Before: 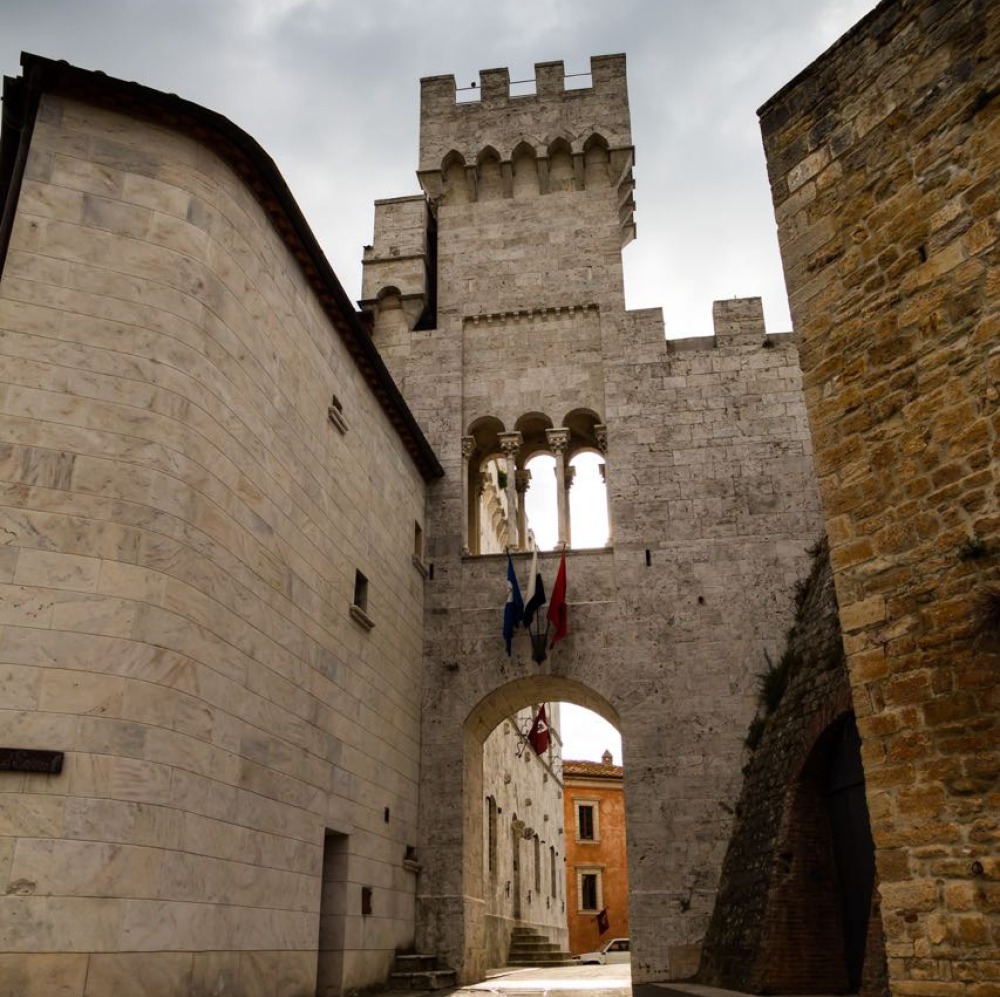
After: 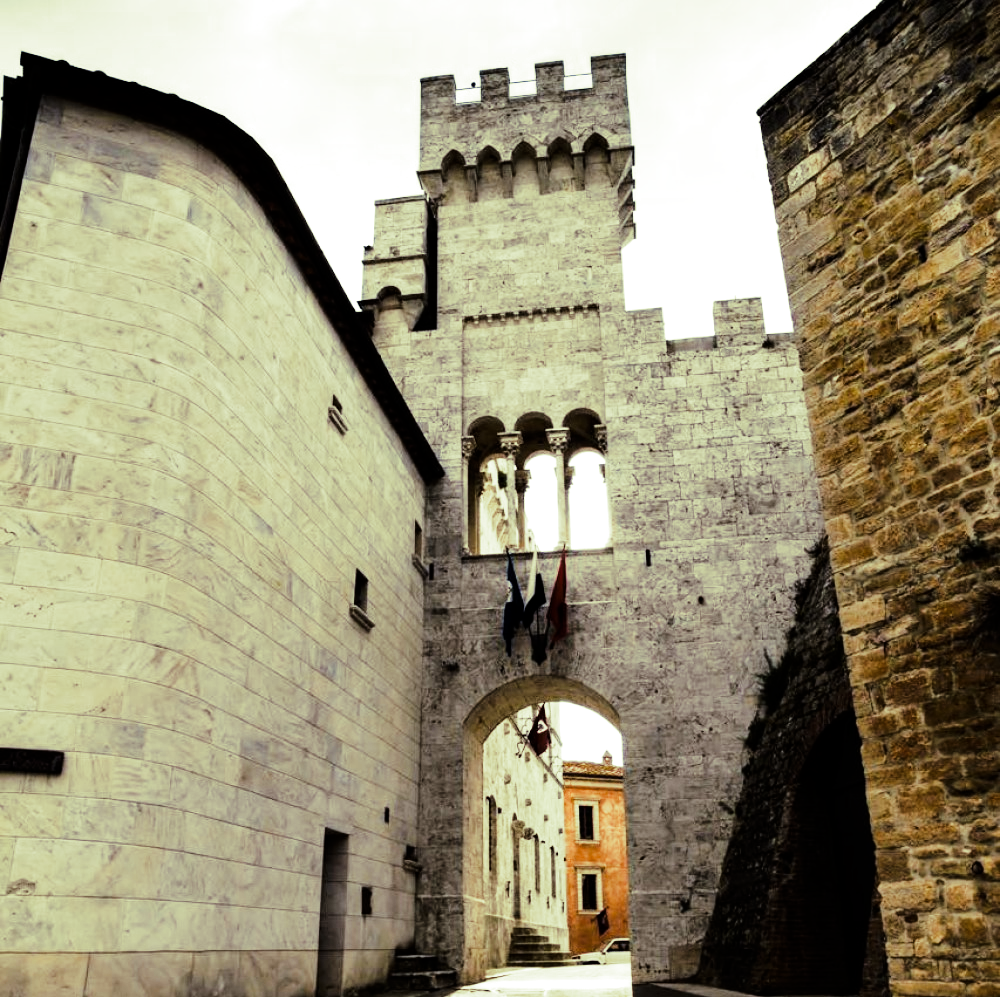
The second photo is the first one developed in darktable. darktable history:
split-toning: shadows › hue 290.82°, shadows › saturation 0.34, highlights › saturation 0.38, balance 0, compress 50%
white balance: red 0.924, blue 1.095
tone curve: curves: ch0 [(0, 0) (0.004, 0) (0.133, 0.071) (0.325, 0.456) (0.832, 0.957) (1, 1)], color space Lab, linked channels, preserve colors none
